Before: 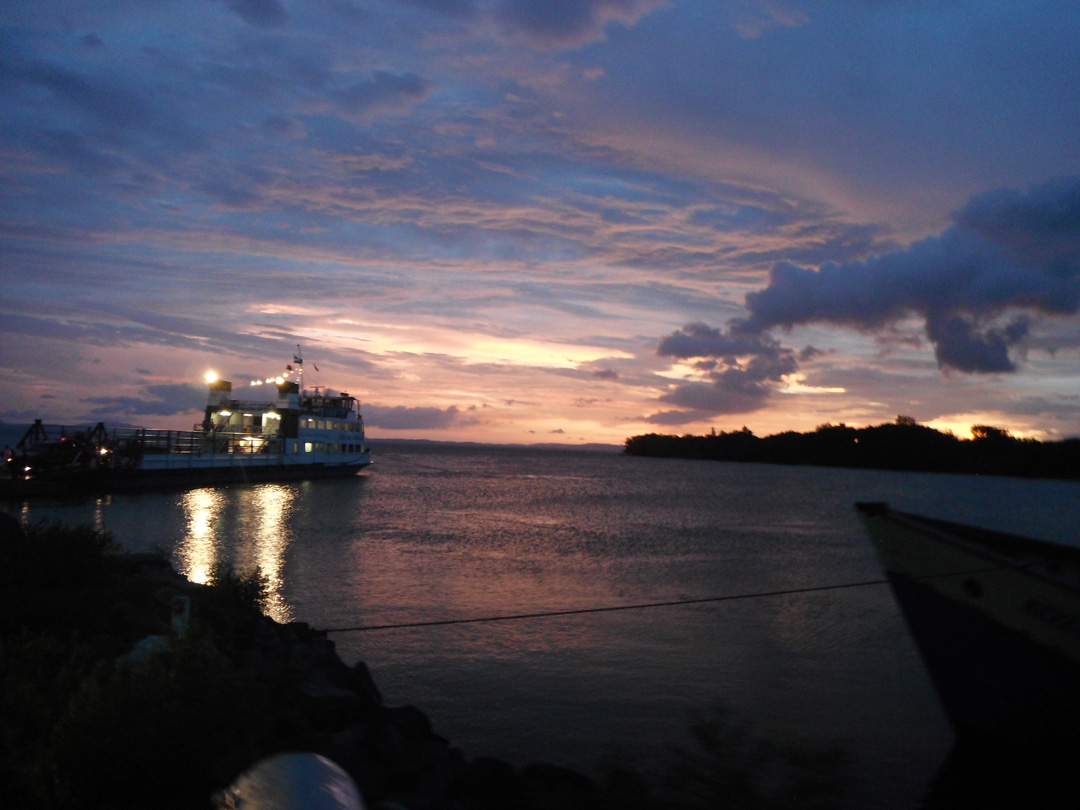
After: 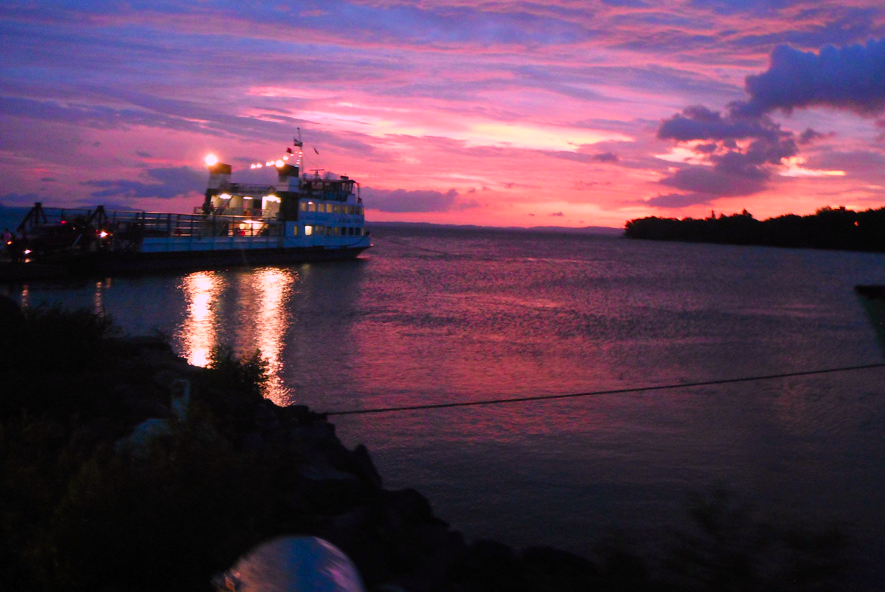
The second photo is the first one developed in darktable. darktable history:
crop: top 26.838%, right 18.001%
color correction: highlights a* 19.23, highlights b* -11.69, saturation 1.7
